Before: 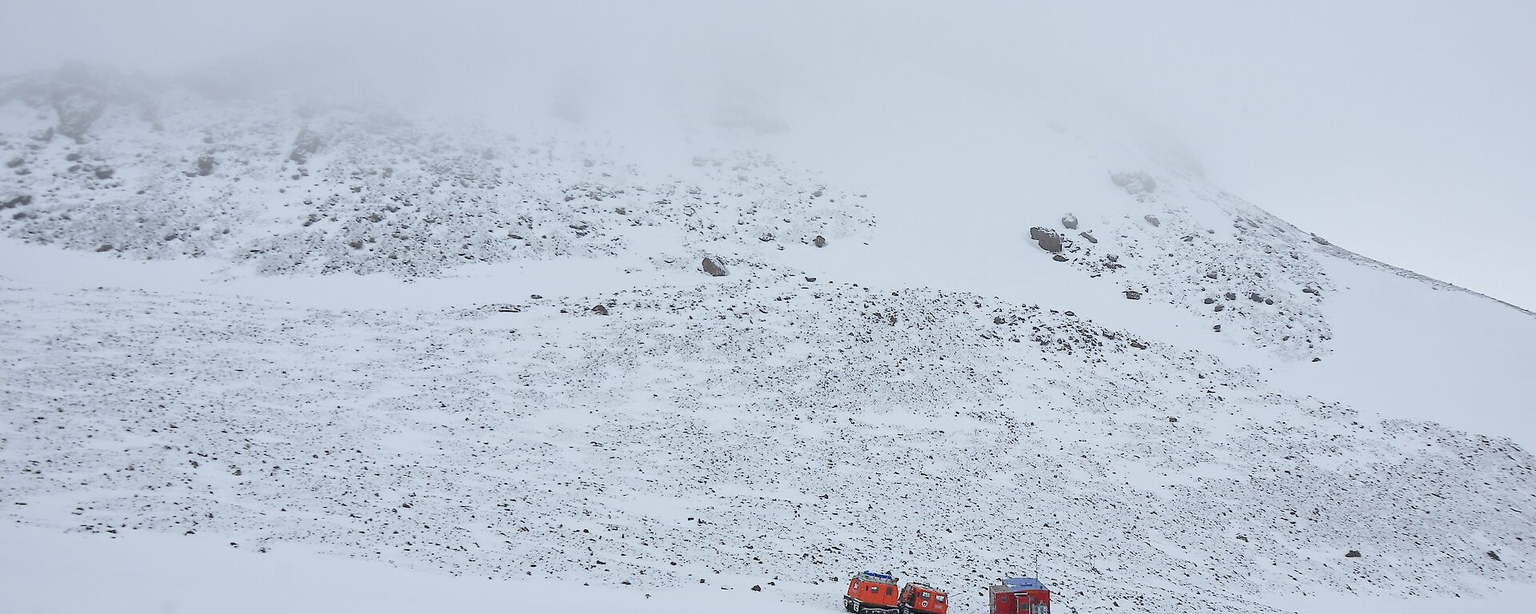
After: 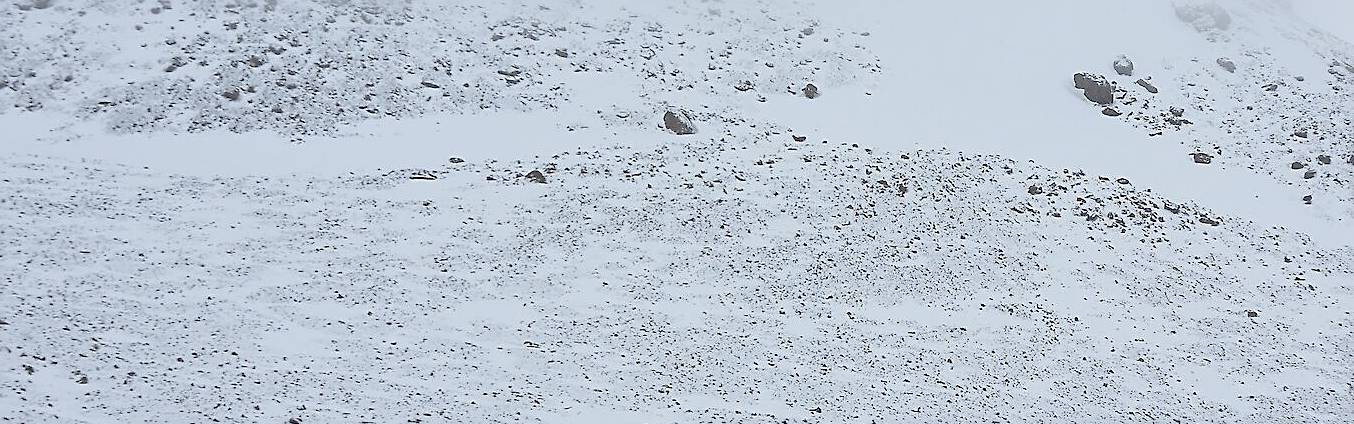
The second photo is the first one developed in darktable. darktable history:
crop: left 11.148%, top 27.54%, right 18.318%, bottom 17.161%
sharpen: on, module defaults
